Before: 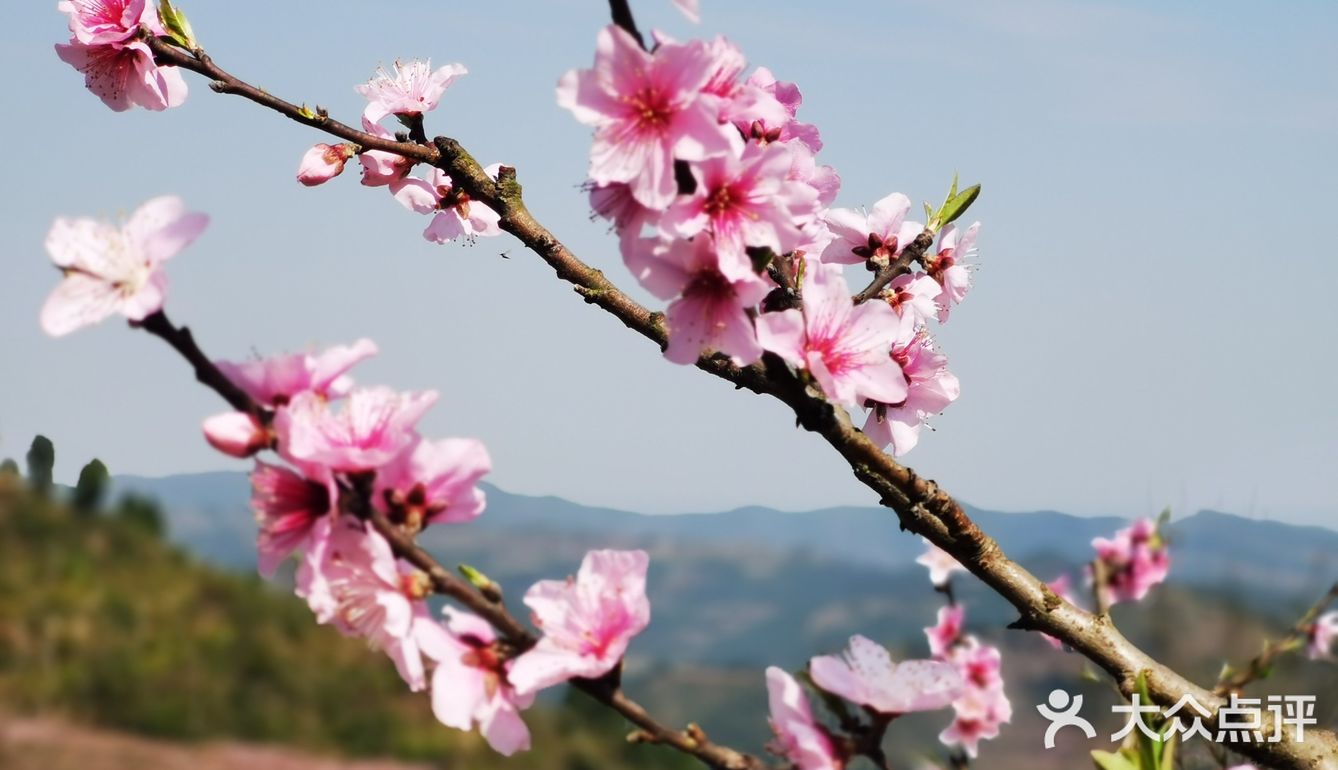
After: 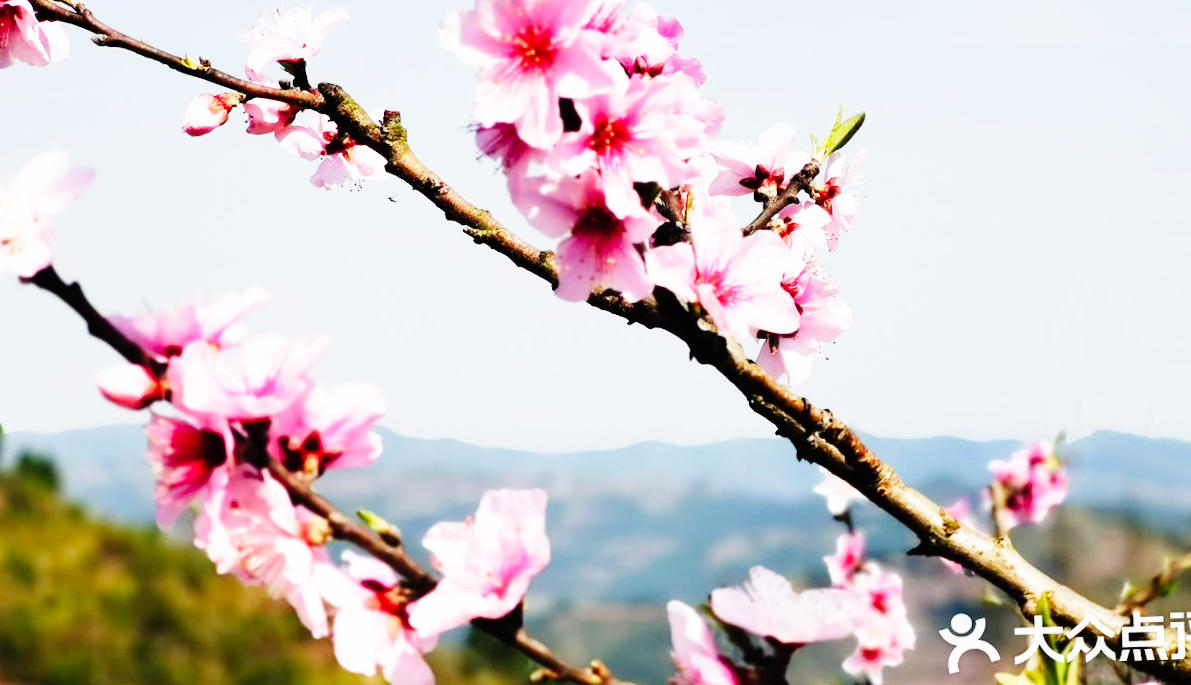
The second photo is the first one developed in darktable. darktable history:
base curve: curves: ch0 [(0, 0) (0, 0) (0.002, 0.001) (0.008, 0.003) (0.019, 0.011) (0.037, 0.037) (0.064, 0.11) (0.102, 0.232) (0.152, 0.379) (0.216, 0.524) (0.296, 0.665) (0.394, 0.789) (0.512, 0.881) (0.651, 0.945) (0.813, 0.986) (1, 1)], preserve colors none
crop and rotate: angle 1.96°, left 5.673%, top 5.673%
